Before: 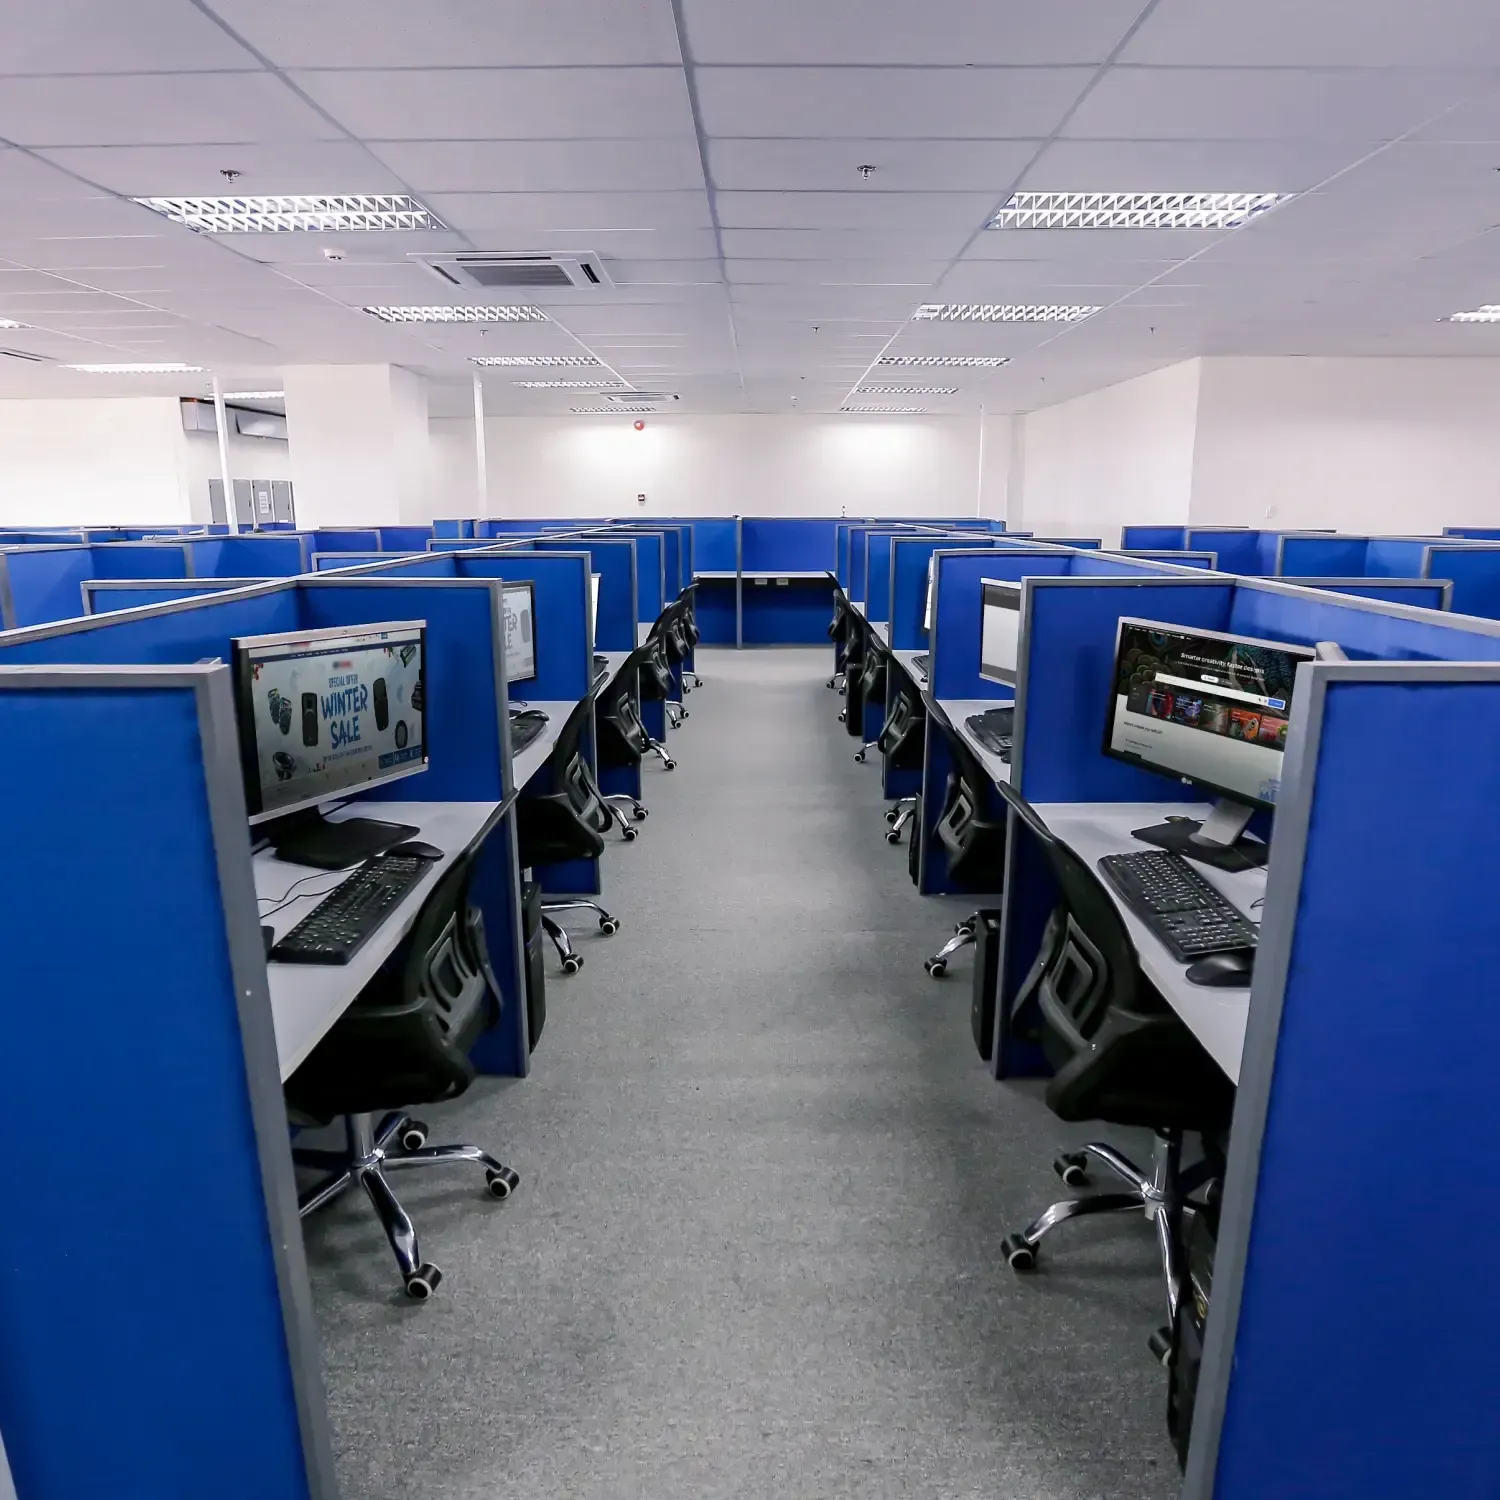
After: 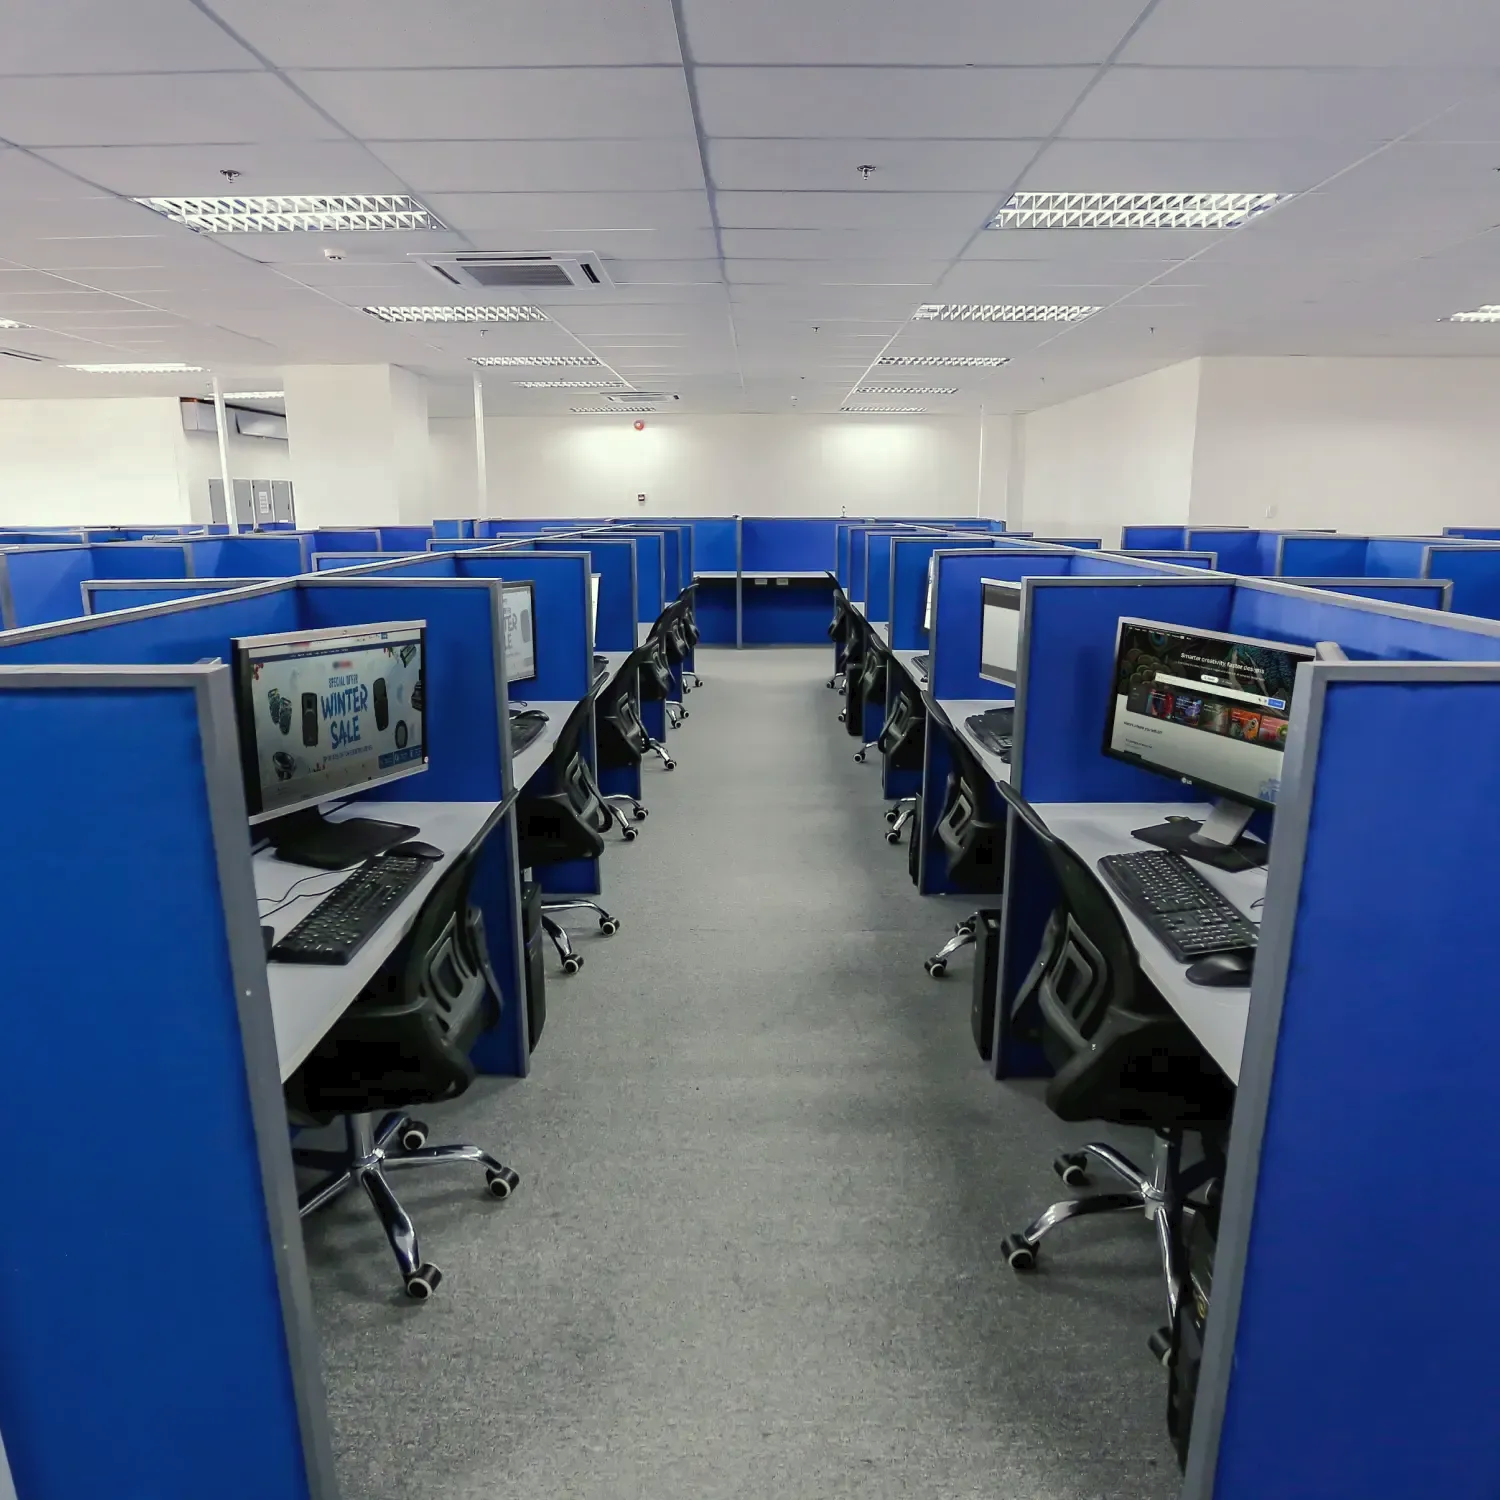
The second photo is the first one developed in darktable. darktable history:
tone curve: curves: ch0 [(0, 0) (0.003, 0.027) (0.011, 0.03) (0.025, 0.04) (0.044, 0.063) (0.069, 0.093) (0.1, 0.125) (0.136, 0.153) (0.177, 0.191) (0.224, 0.232) (0.277, 0.279) (0.335, 0.333) (0.399, 0.39) (0.468, 0.457) (0.543, 0.535) (0.623, 0.611) (0.709, 0.683) (0.801, 0.758) (0.898, 0.853) (1, 1)], color space Lab, independent channels, preserve colors none
color correction: highlights a* -4.29, highlights b* 7.02
